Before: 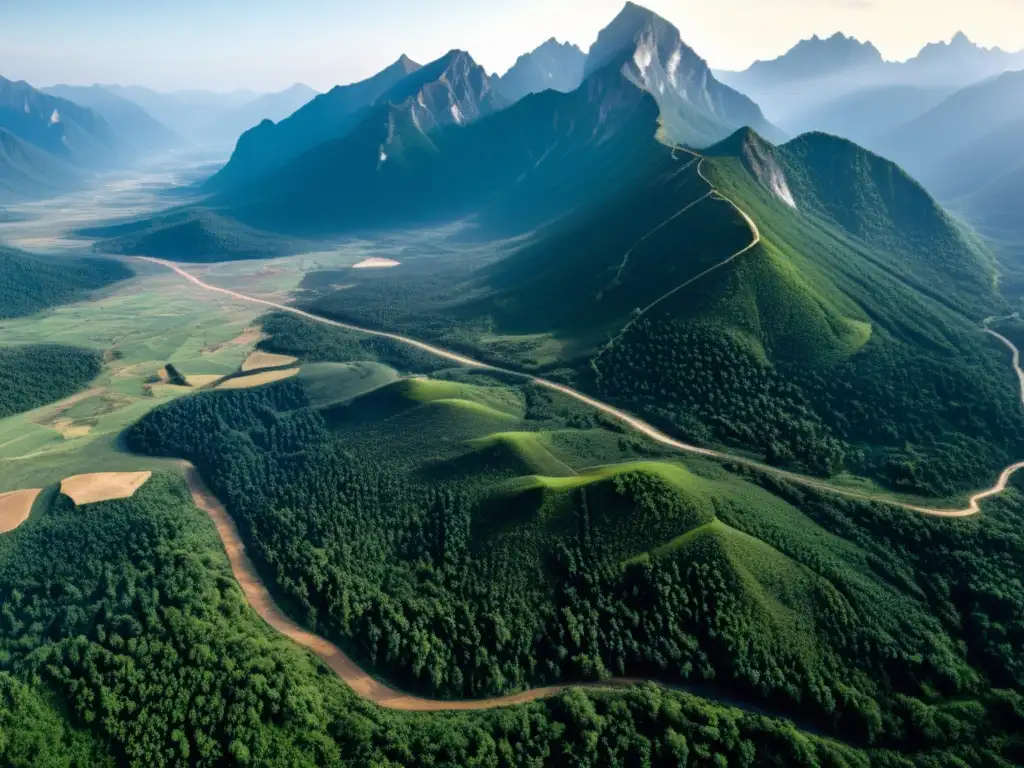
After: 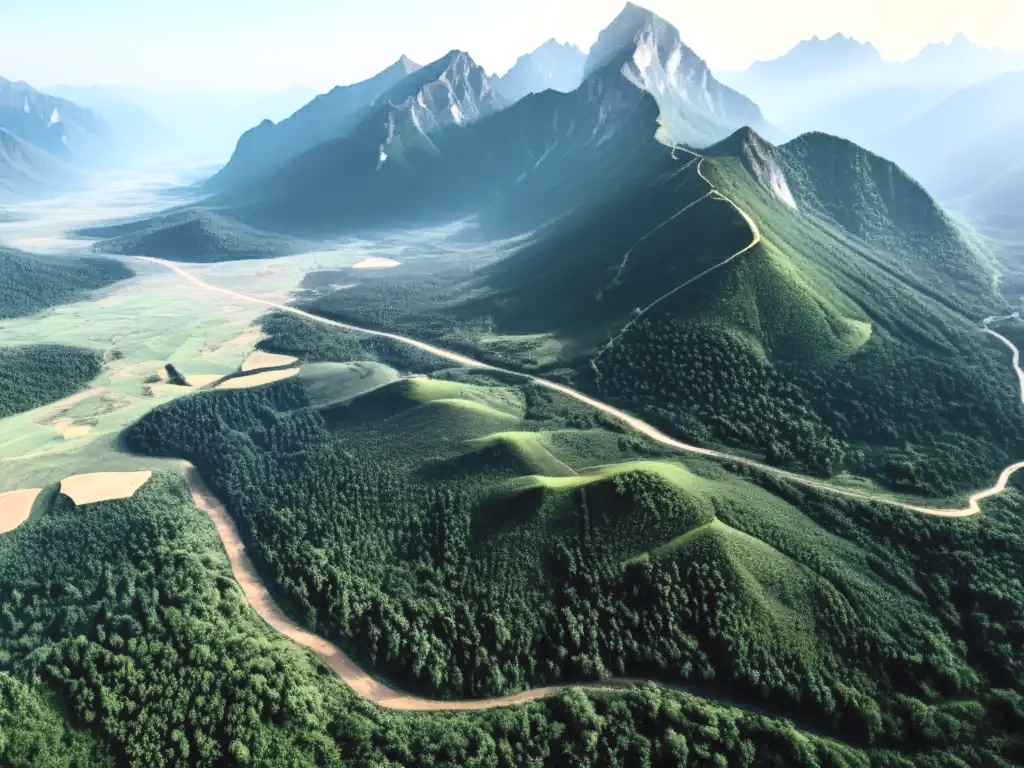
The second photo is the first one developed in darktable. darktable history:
contrast brightness saturation: contrast 0.436, brightness 0.552, saturation -0.204
